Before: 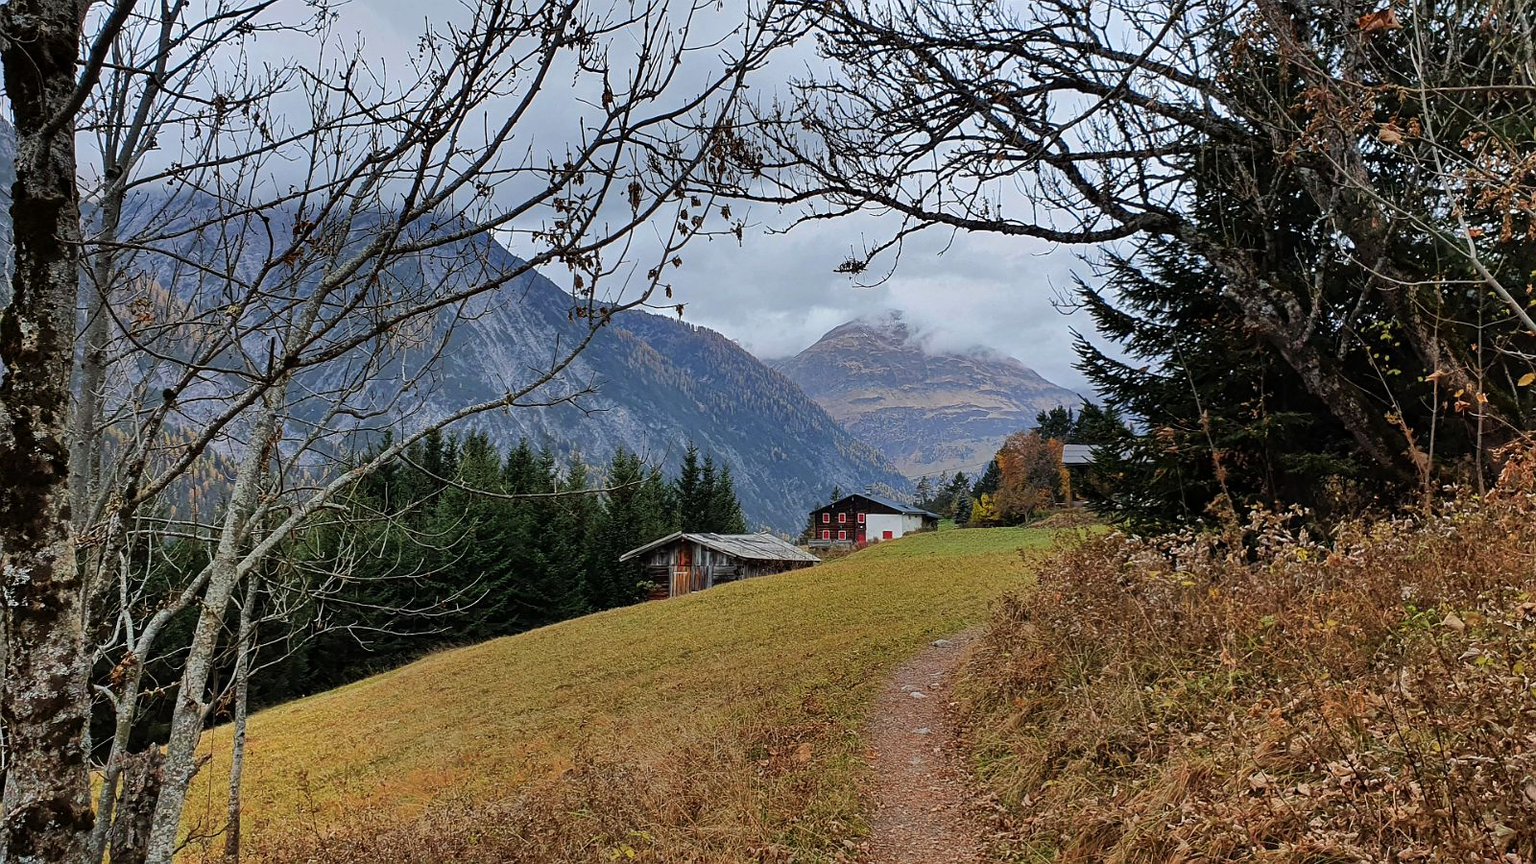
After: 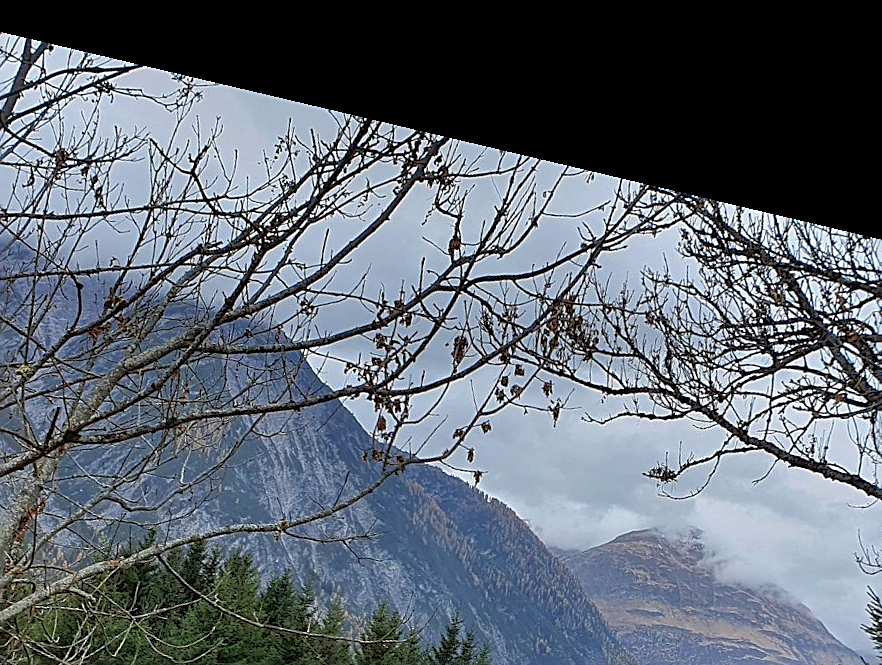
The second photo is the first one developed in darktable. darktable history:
sharpen: on, module defaults
rgb curve: curves: ch0 [(0, 0) (0.072, 0.166) (0.217, 0.293) (0.414, 0.42) (1, 1)], compensate middle gray true, preserve colors basic power
rotate and perspective: rotation 13.27°, automatic cropping off
crop: left 19.556%, right 30.401%, bottom 46.458%
